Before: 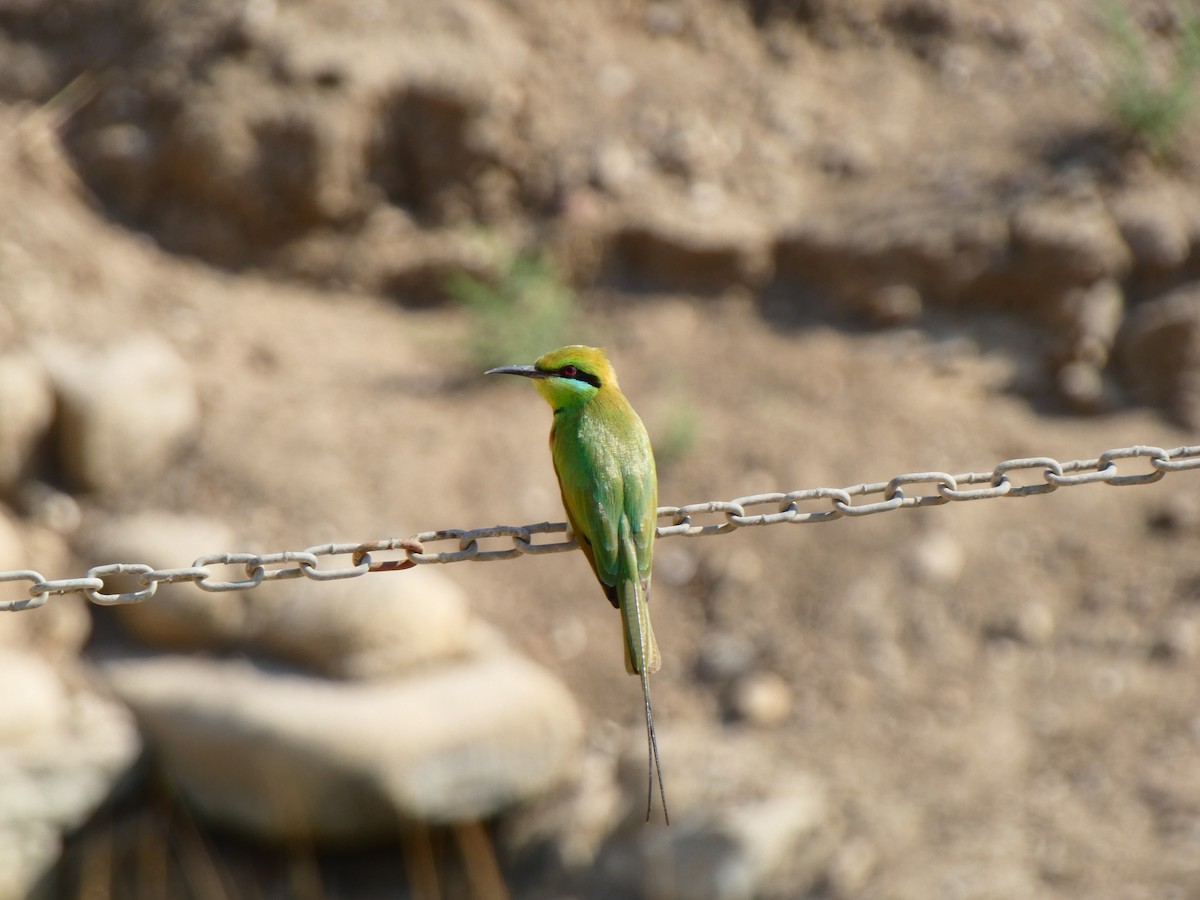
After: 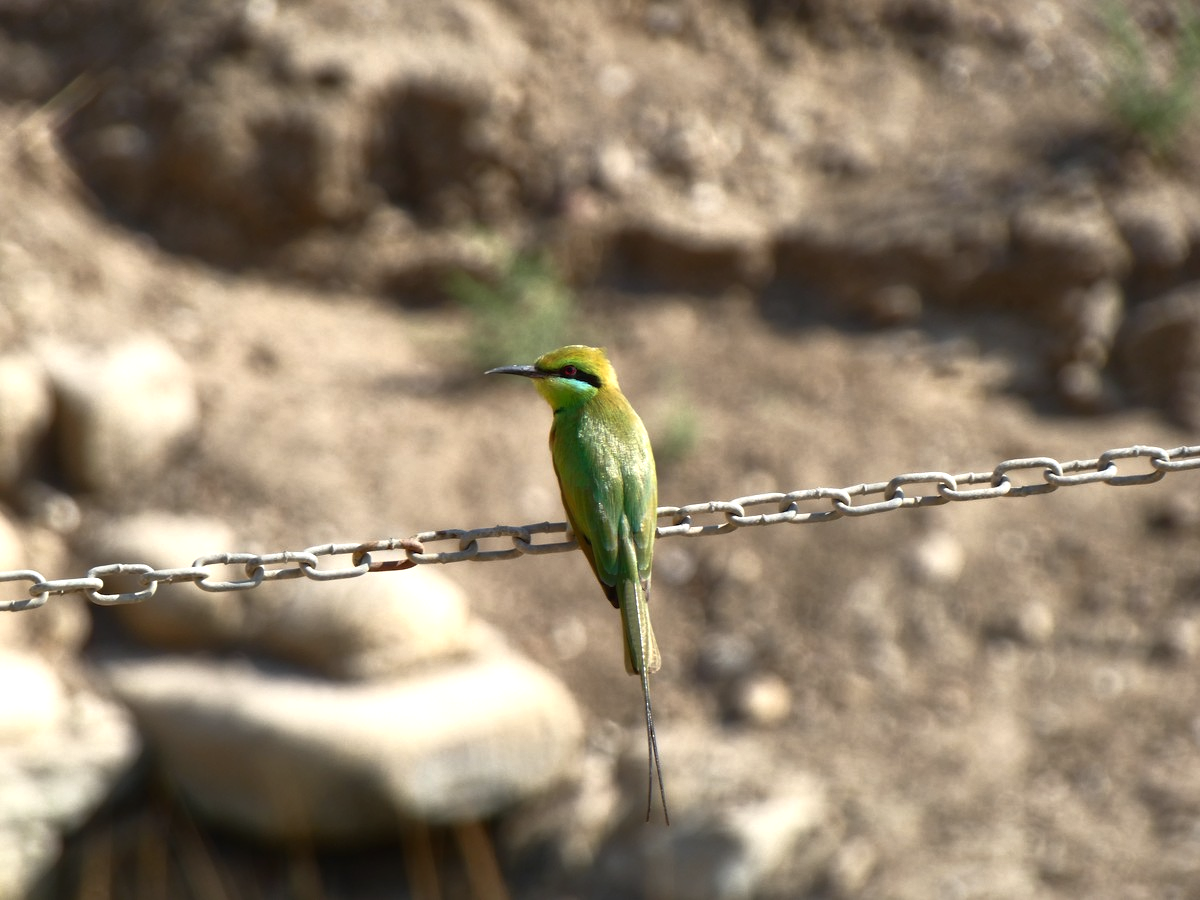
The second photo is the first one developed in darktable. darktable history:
rgb curve: curves: ch0 [(0, 0) (0.415, 0.237) (1, 1)]
exposure: black level correction 0, exposure 0.5 EV, compensate highlight preservation false
